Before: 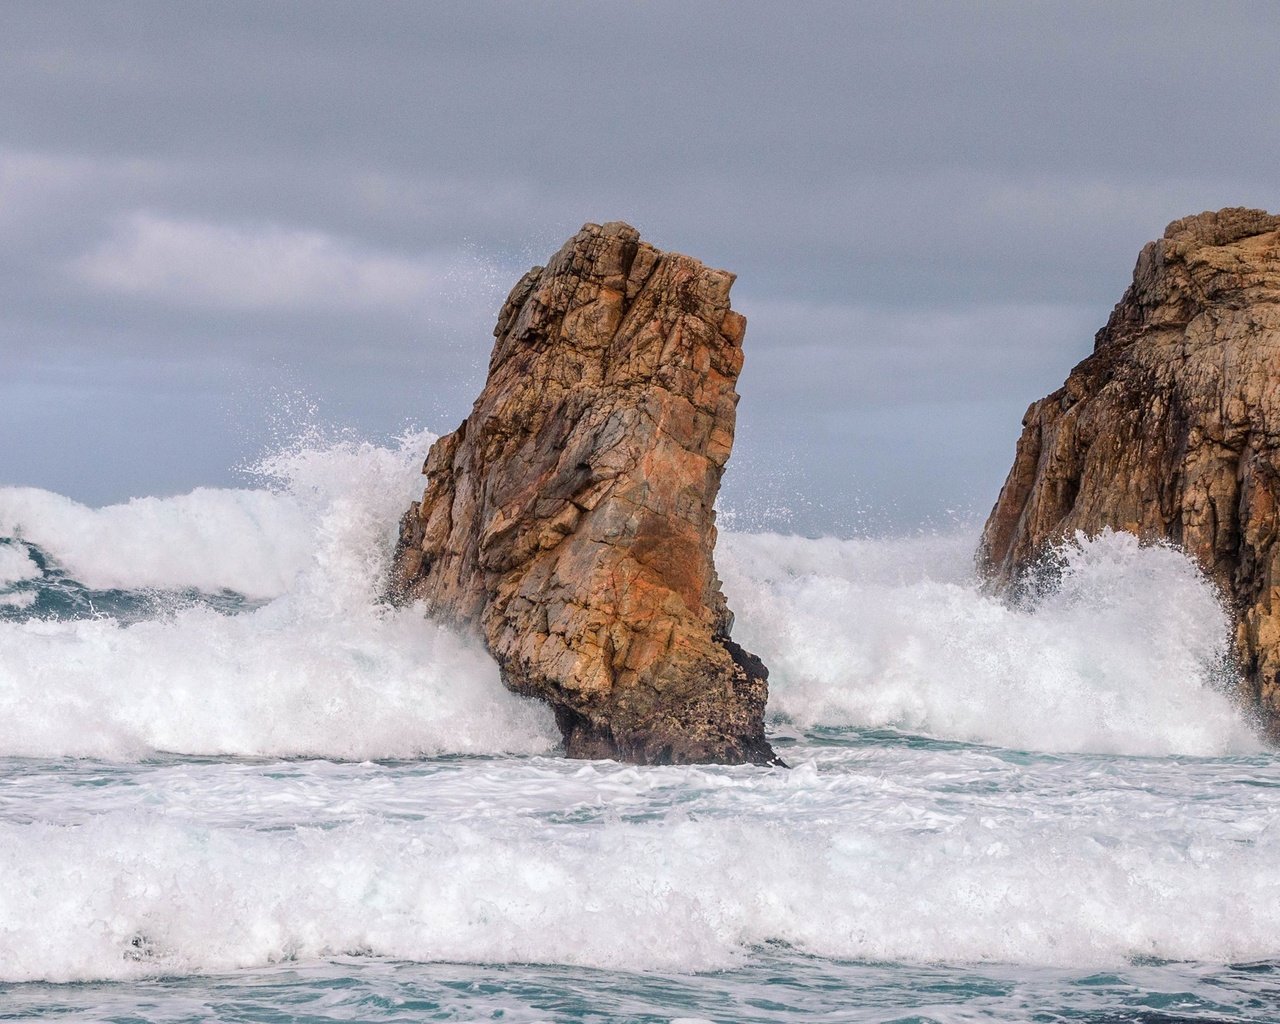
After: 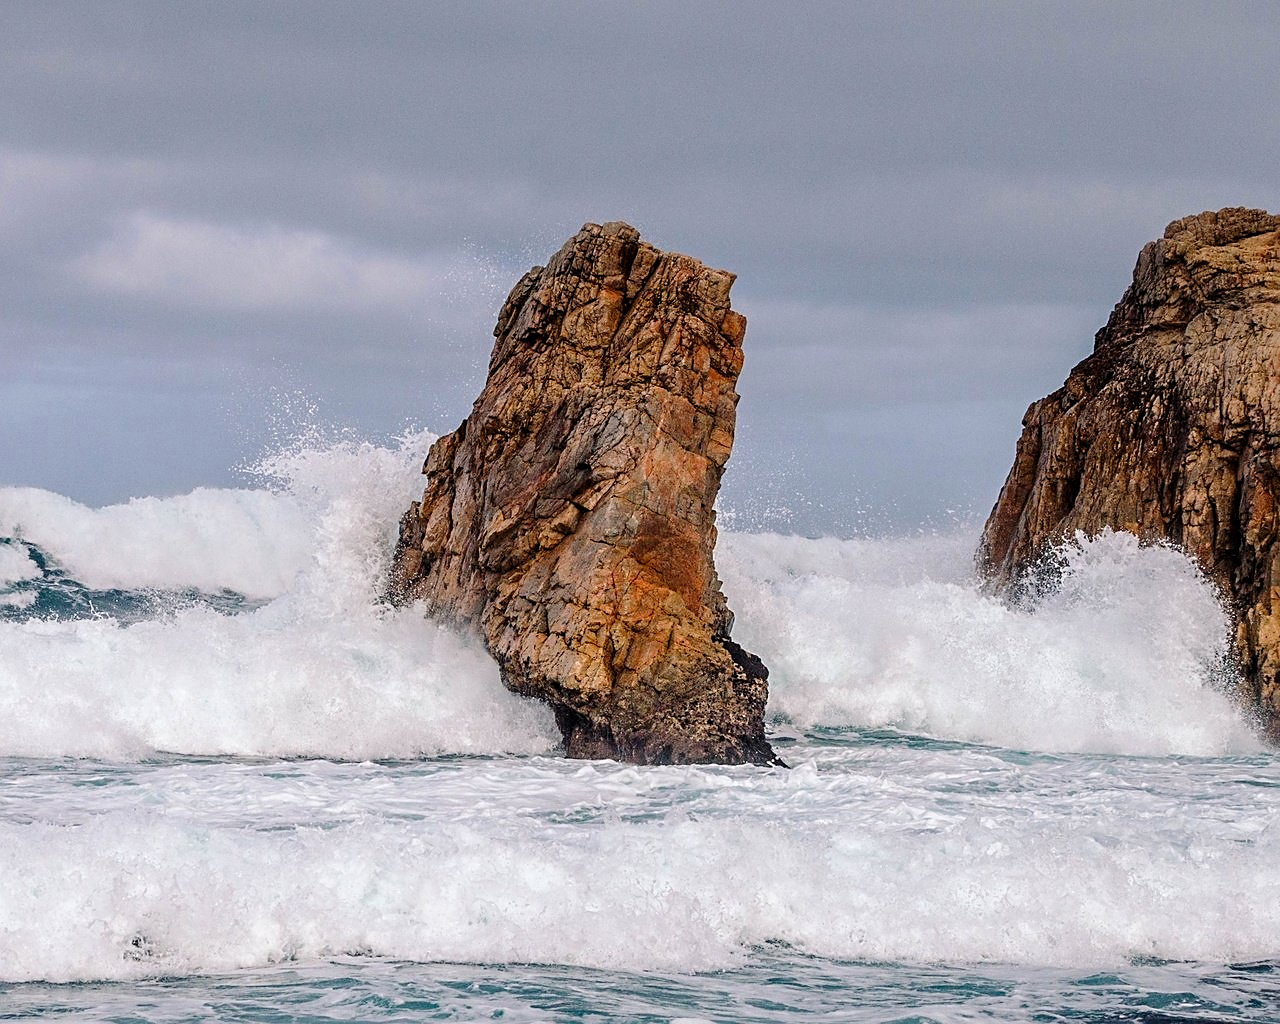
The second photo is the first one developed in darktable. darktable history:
tone curve: curves: ch0 [(0, 0) (0.068, 0.012) (0.183, 0.089) (0.341, 0.283) (0.547, 0.532) (0.828, 0.815) (1, 0.983)]; ch1 [(0, 0) (0.23, 0.166) (0.34, 0.308) (0.371, 0.337) (0.429, 0.411) (0.477, 0.462) (0.499, 0.498) (0.529, 0.537) (0.559, 0.582) (0.743, 0.798) (1, 1)]; ch2 [(0, 0) (0.431, 0.414) (0.498, 0.503) (0.524, 0.528) (0.568, 0.546) (0.6, 0.597) (0.634, 0.645) (0.728, 0.742) (1, 1)], preserve colors none
sharpen: on, module defaults
exposure: compensate exposure bias true, compensate highlight preservation false
